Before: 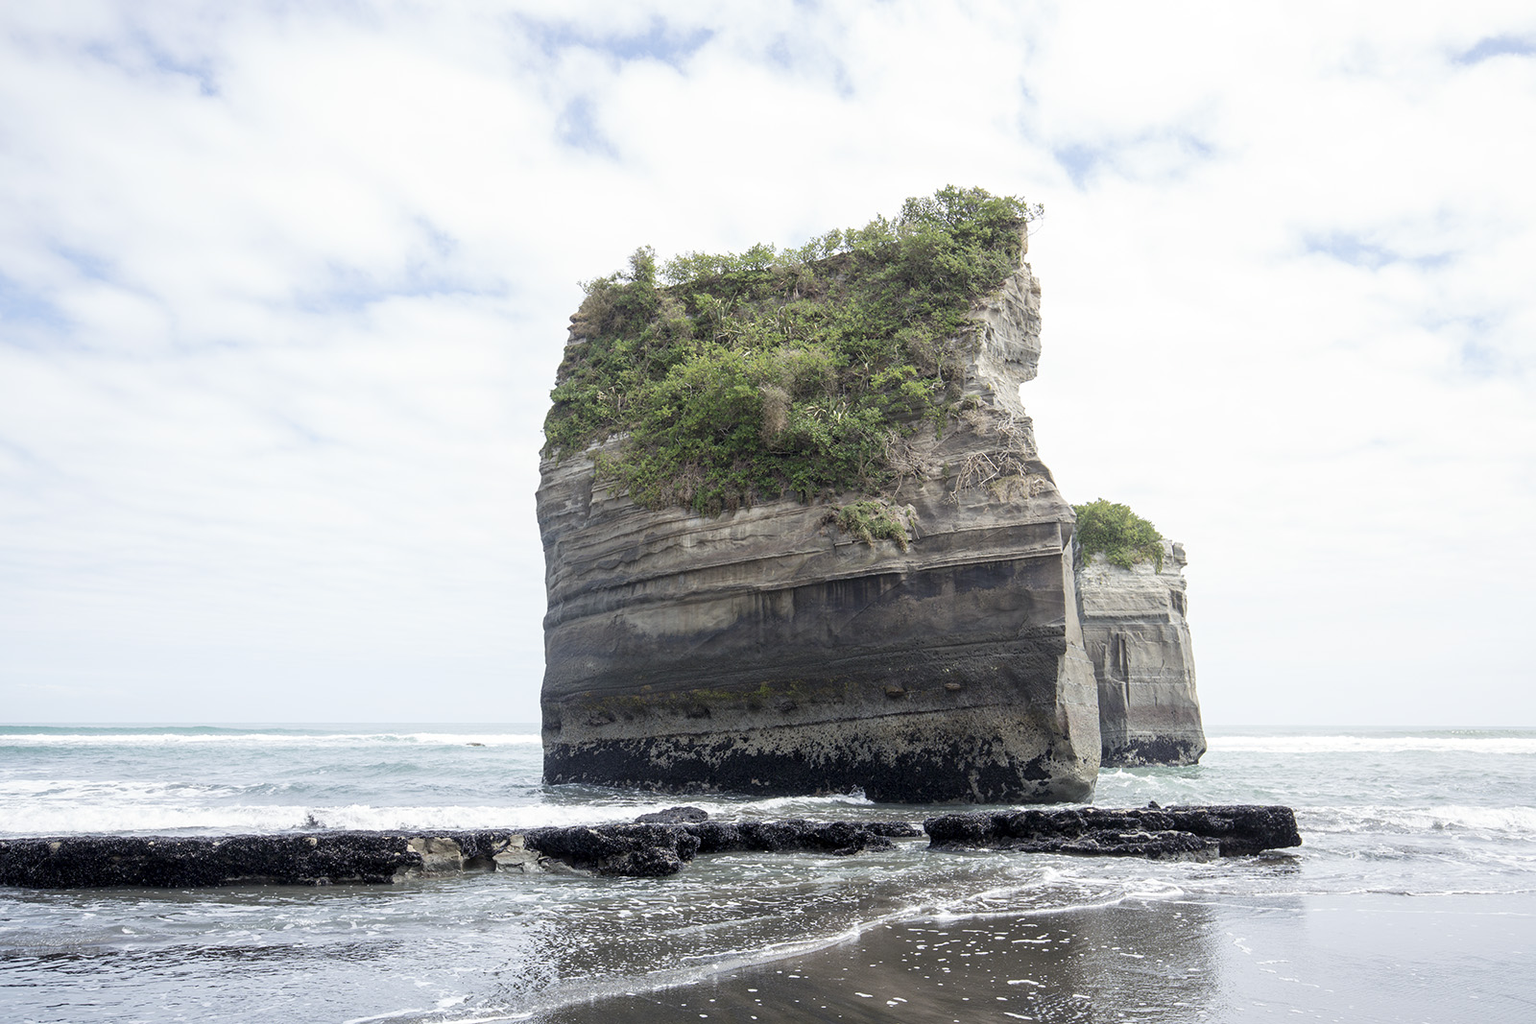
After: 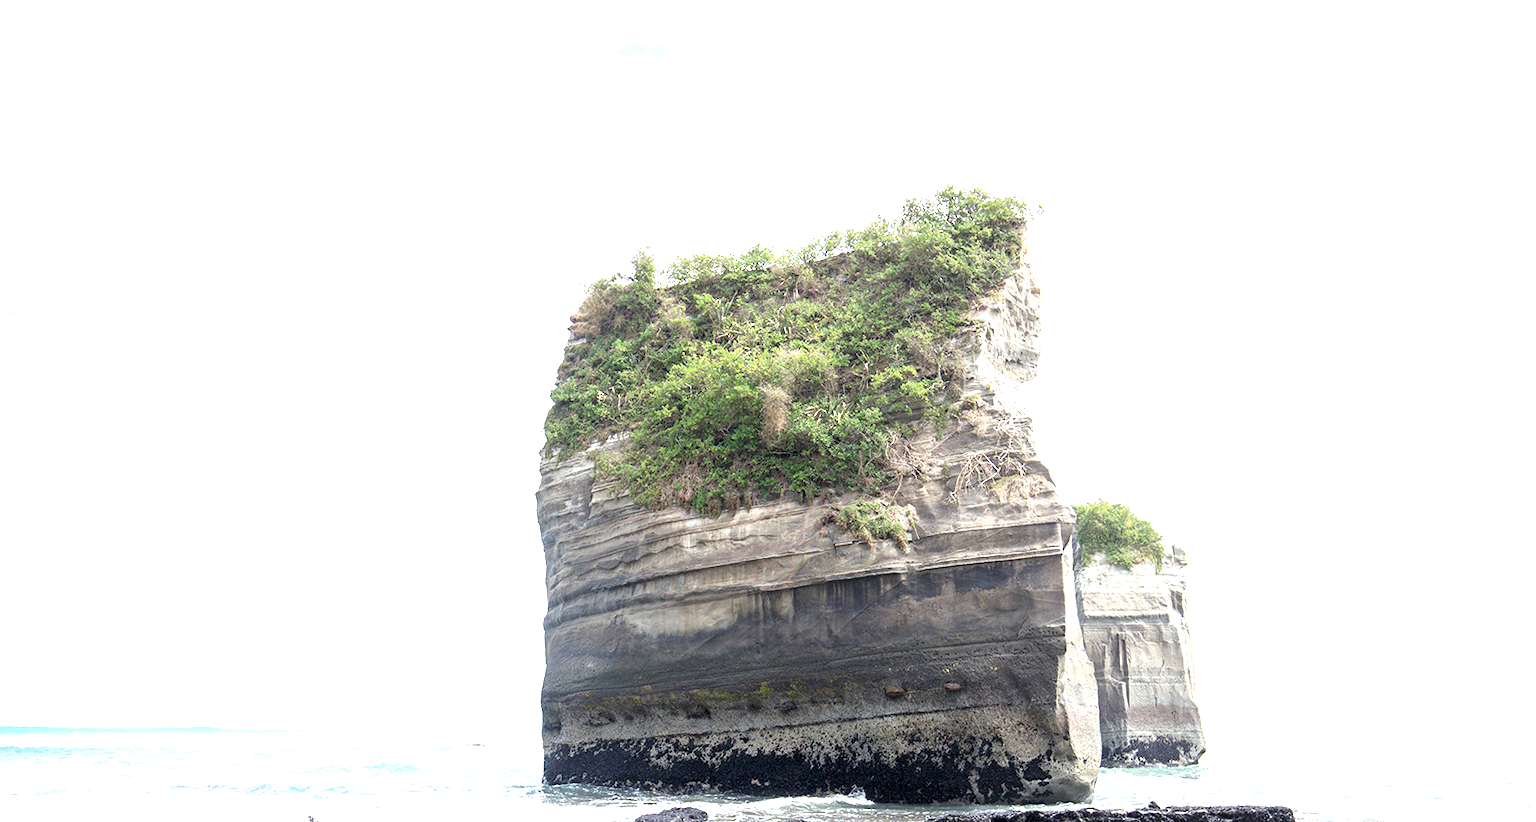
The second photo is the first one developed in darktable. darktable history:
crop: bottom 19.637%
exposure: black level correction 0, exposure 1.099 EV, compensate highlight preservation false
